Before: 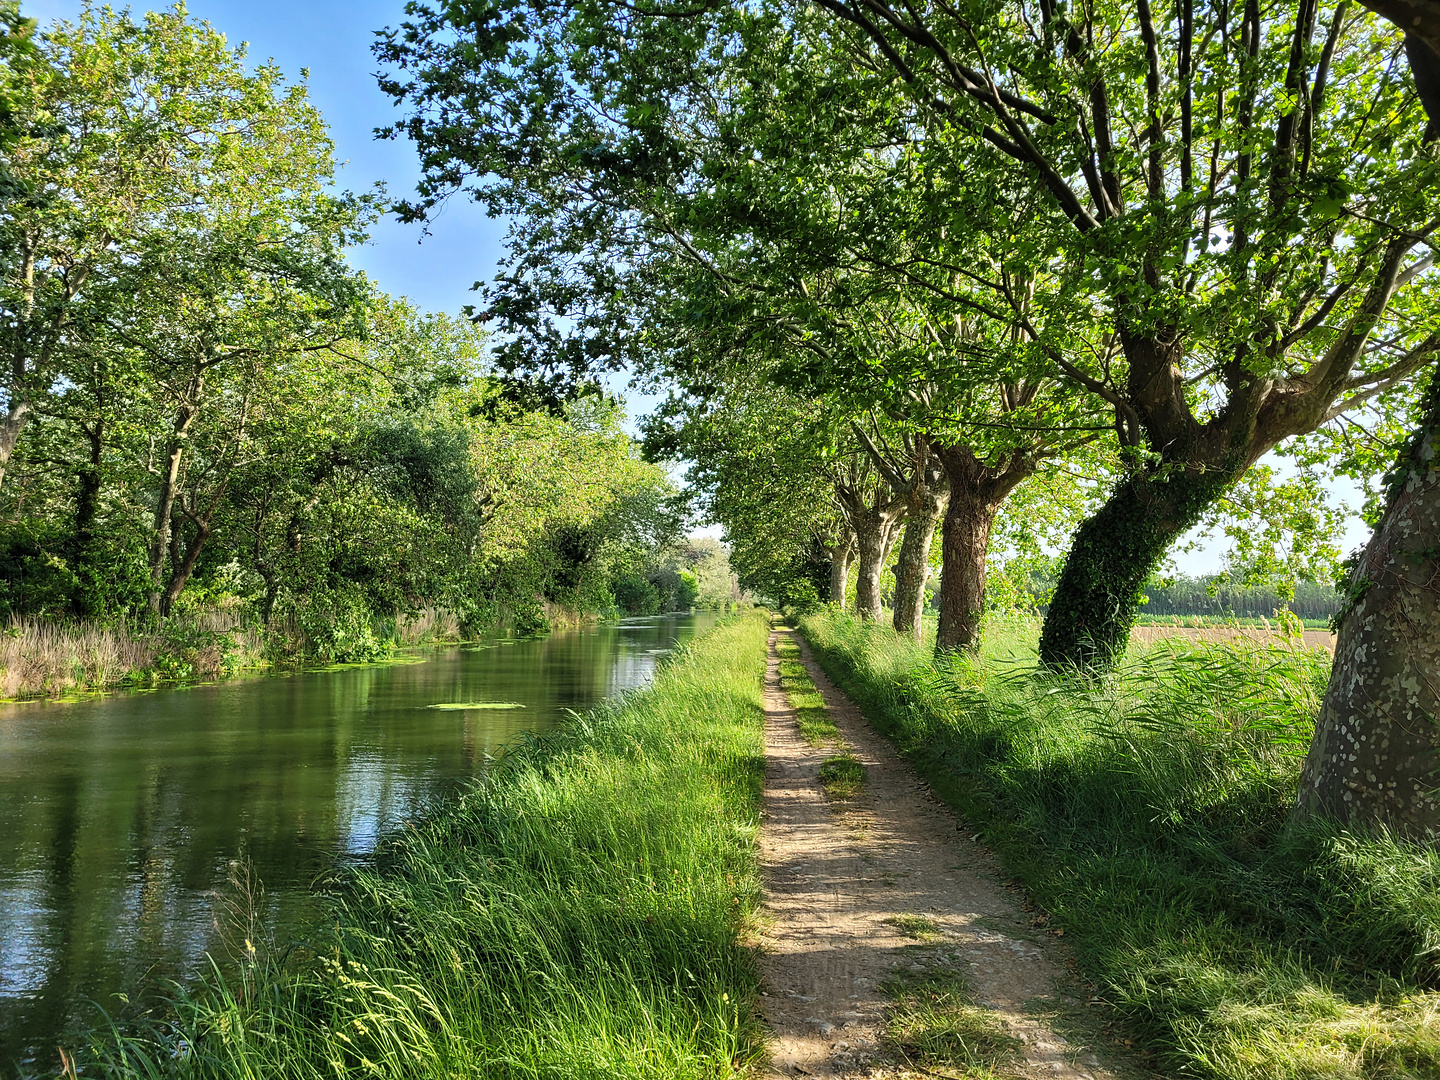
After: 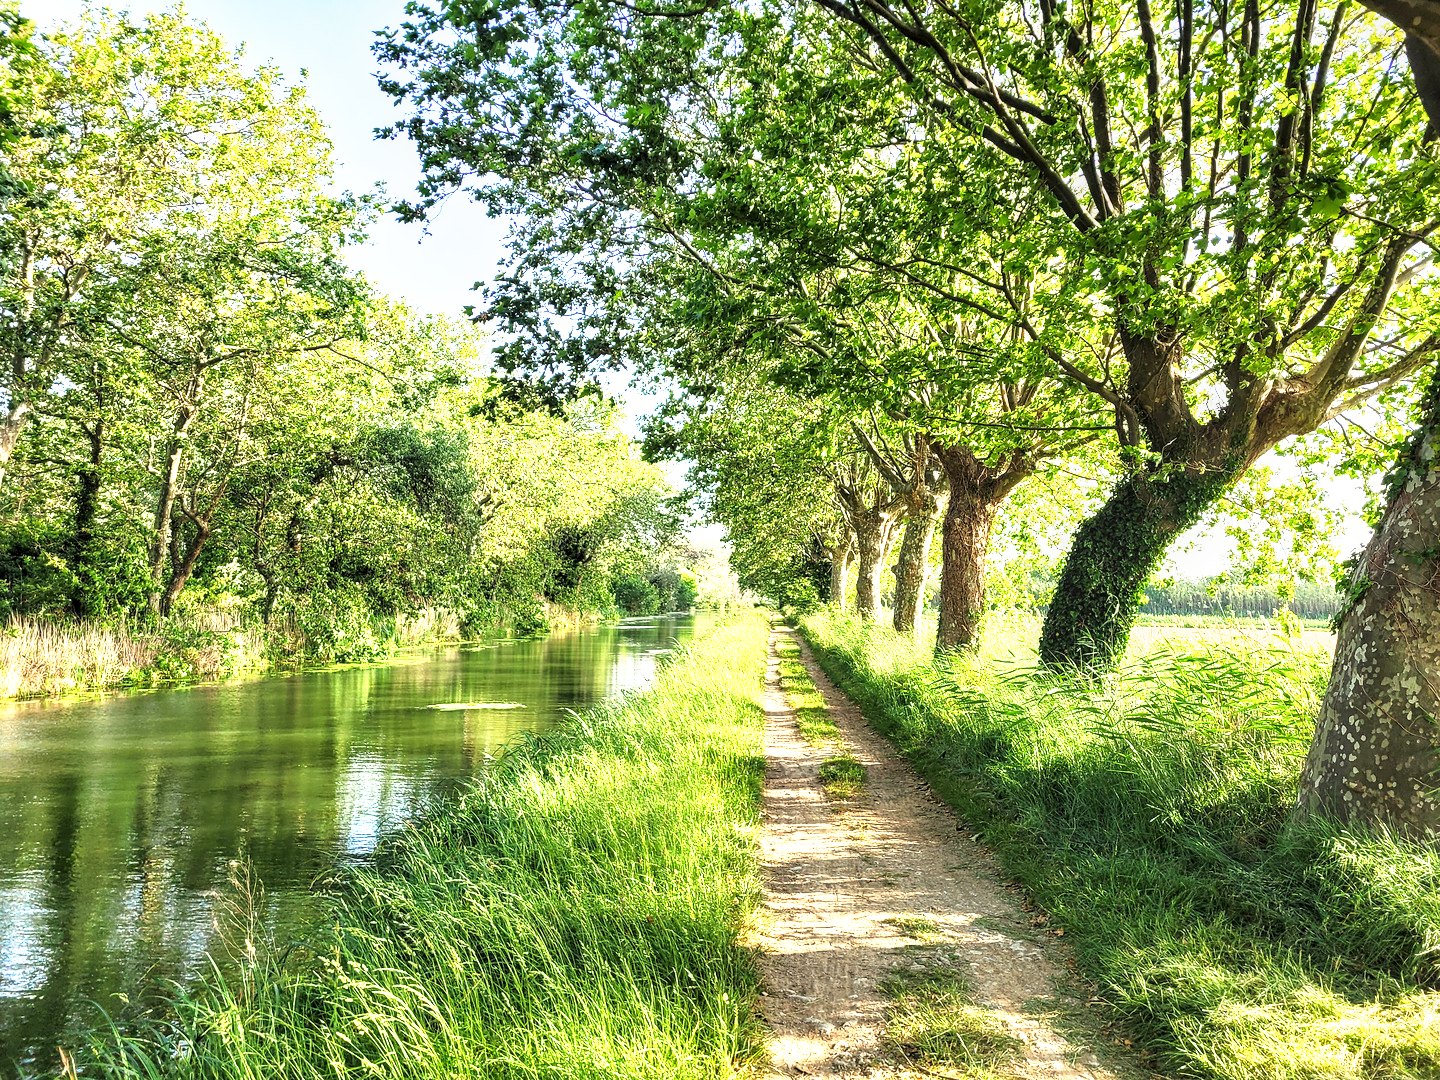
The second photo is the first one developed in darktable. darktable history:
white balance: red 1.045, blue 0.932
local contrast: on, module defaults
exposure: black level correction 0.001, exposure 0.5 EV, compensate exposure bias true, compensate highlight preservation false
base curve: curves: ch0 [(0, 0) (0.495, 0.917) (1, 1)], preserve colors none
